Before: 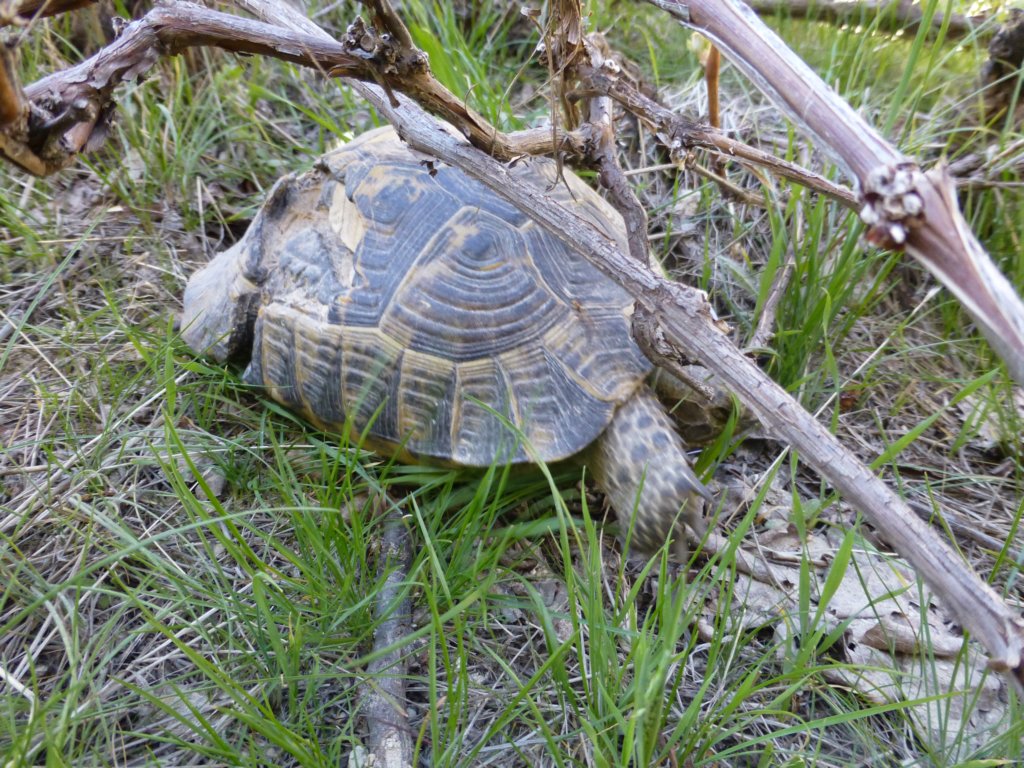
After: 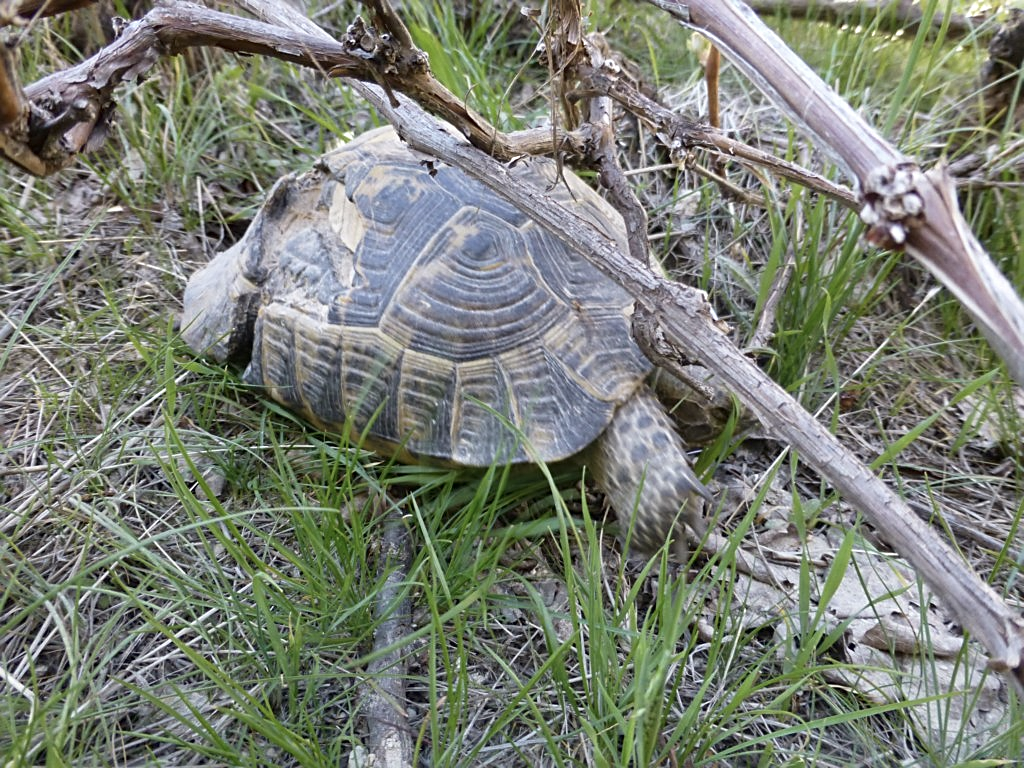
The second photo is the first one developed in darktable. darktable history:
sharpen: amount 0.488
contrast brightness saturation: contrast 0.062, brightness -0.012, saturation -0.215
